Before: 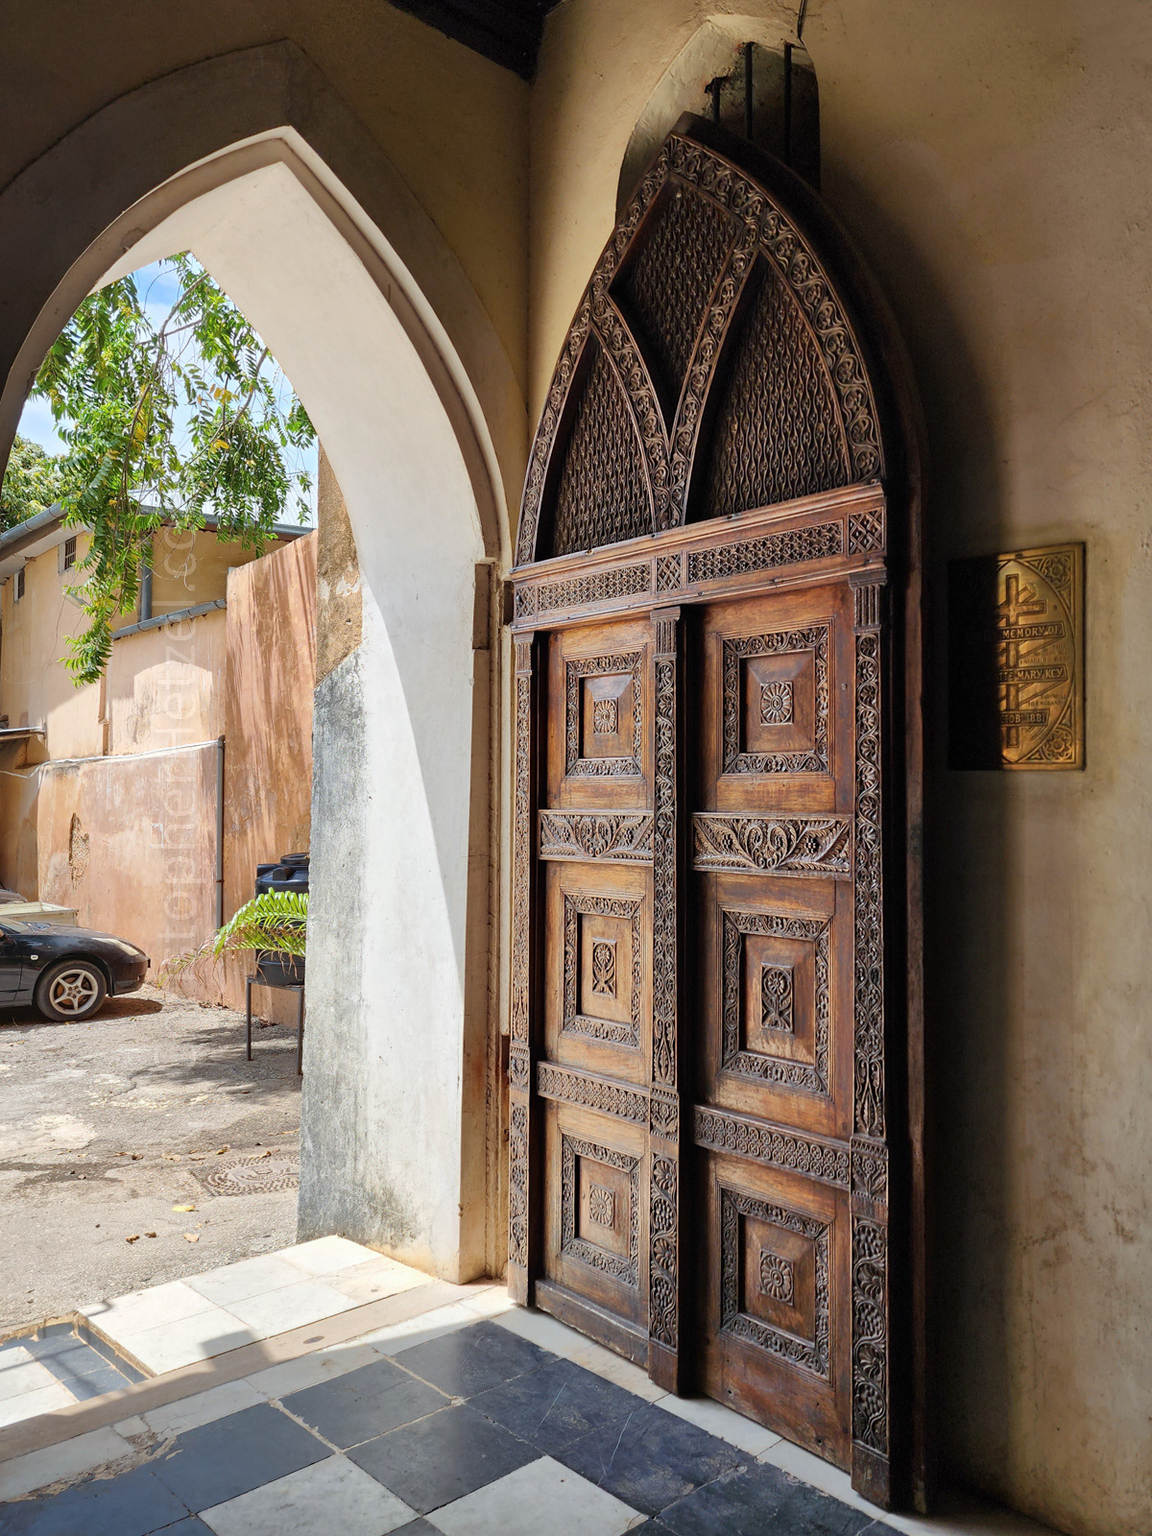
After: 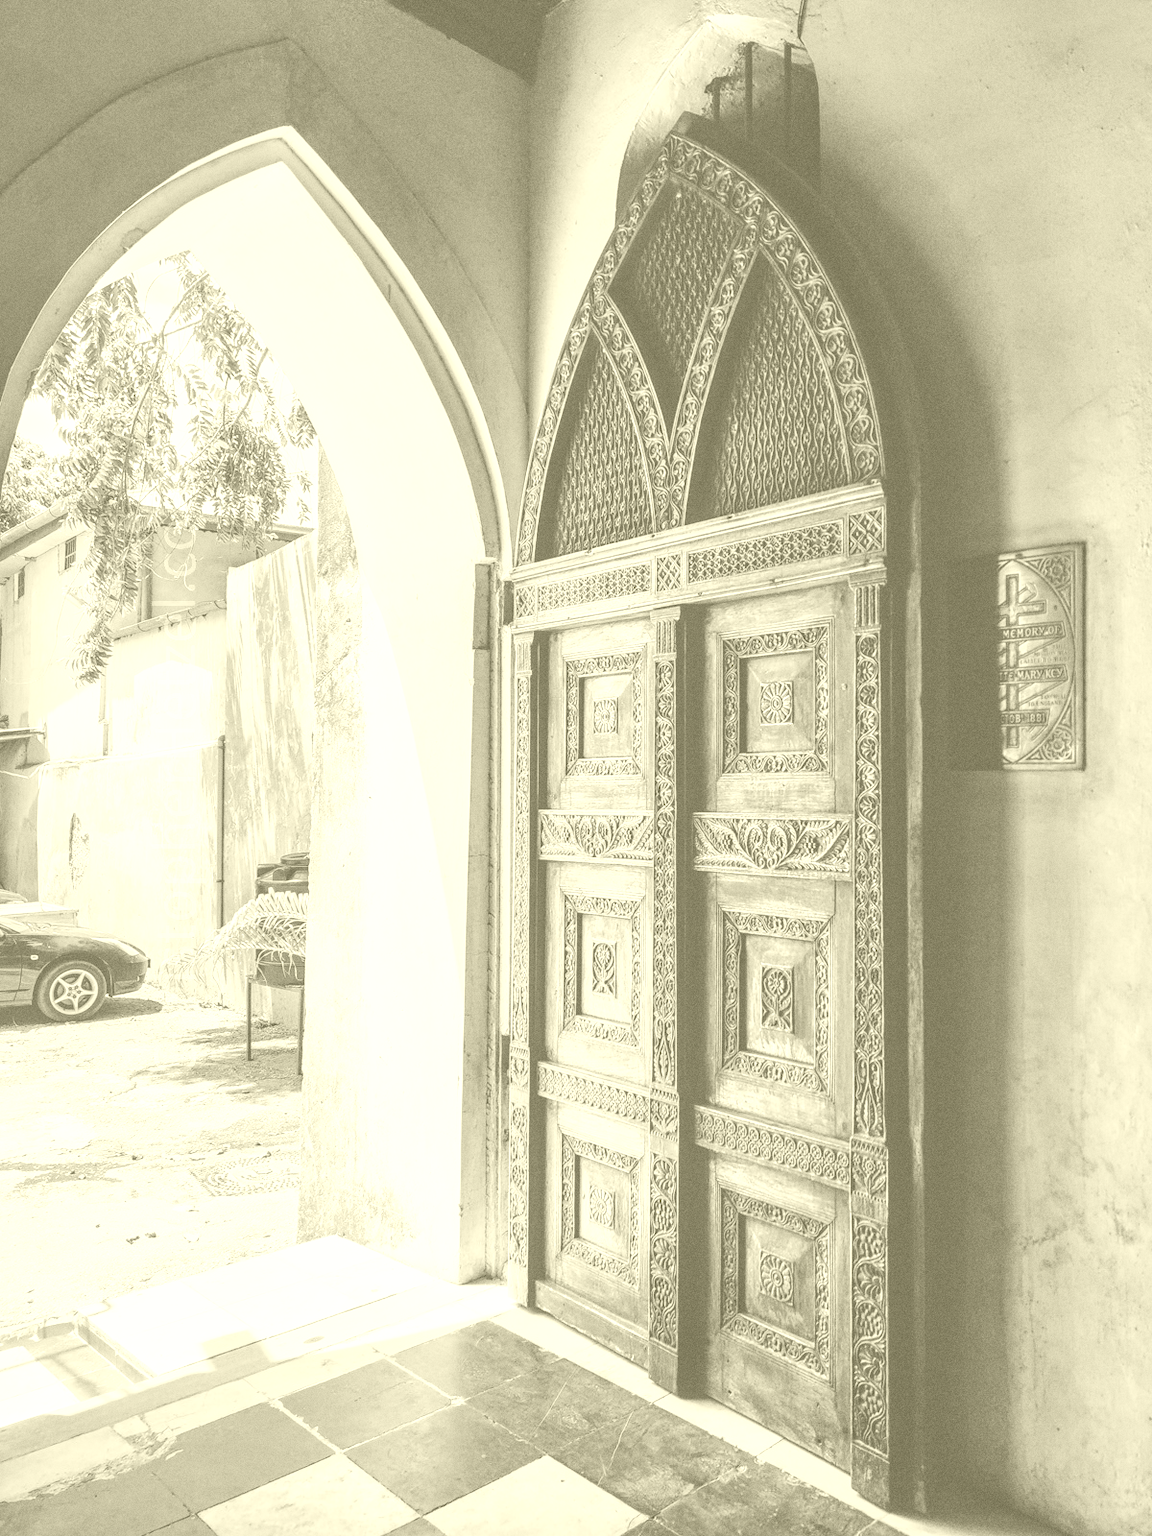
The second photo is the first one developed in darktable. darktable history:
colorize: hue 43.2°, saturation 40%, version 1
local contrast: highlights 60%, shadows 60%, detail 160%
base curve: curves: ch0 [(0, 0) (0.028, 0.03) (0.121, 0.232) (0.46, 0.748) (0.859, 0.968) (1, 1)], preserve colors none
grain: coarseness 0.09 ISO
